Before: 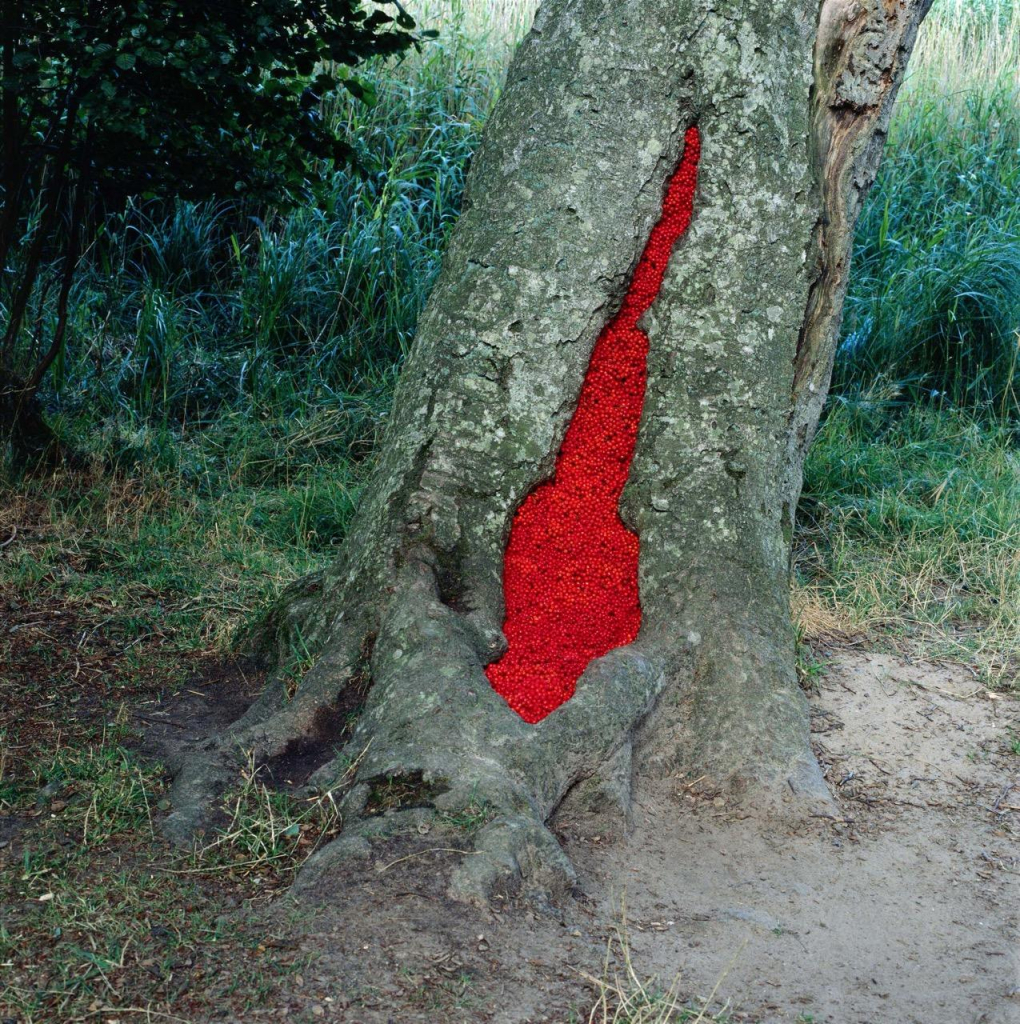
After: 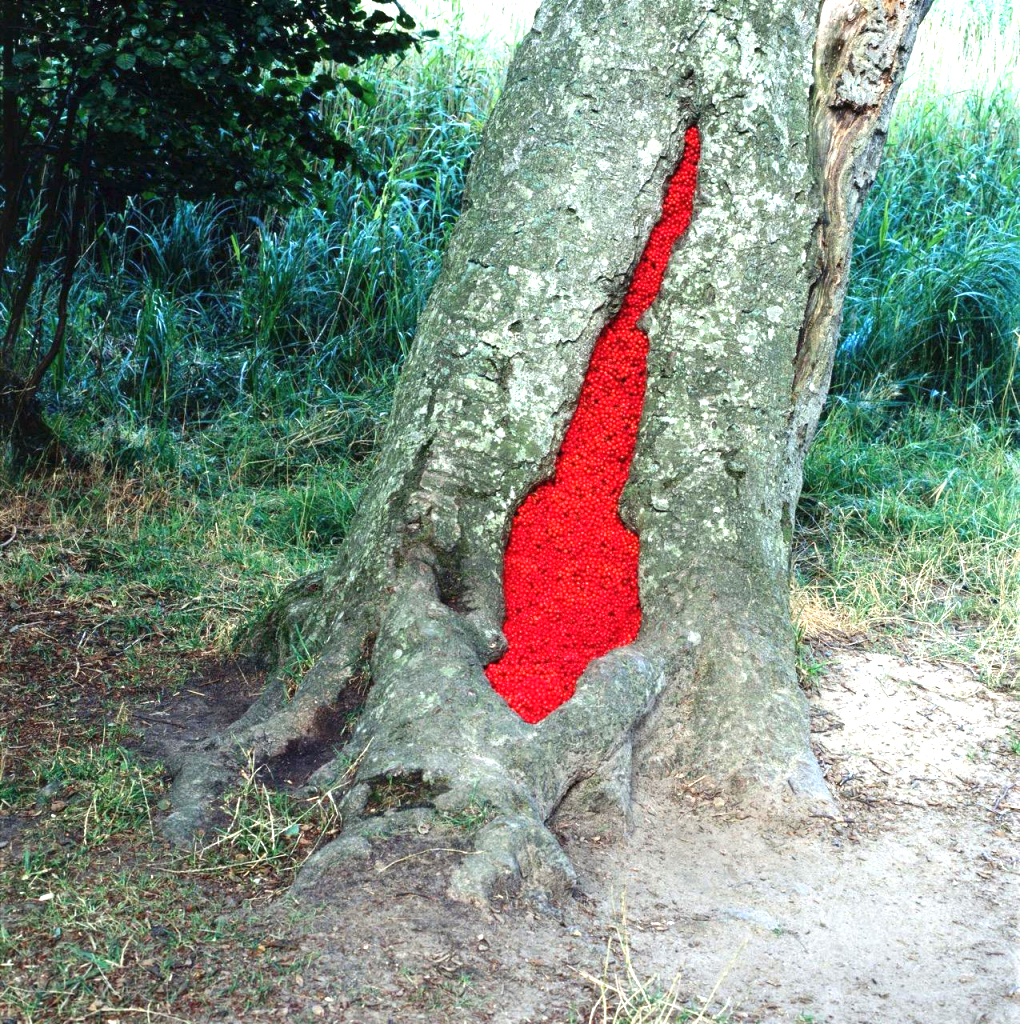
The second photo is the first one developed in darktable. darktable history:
exposure: exposure 1.234 EV, compensate highlight preservation false
